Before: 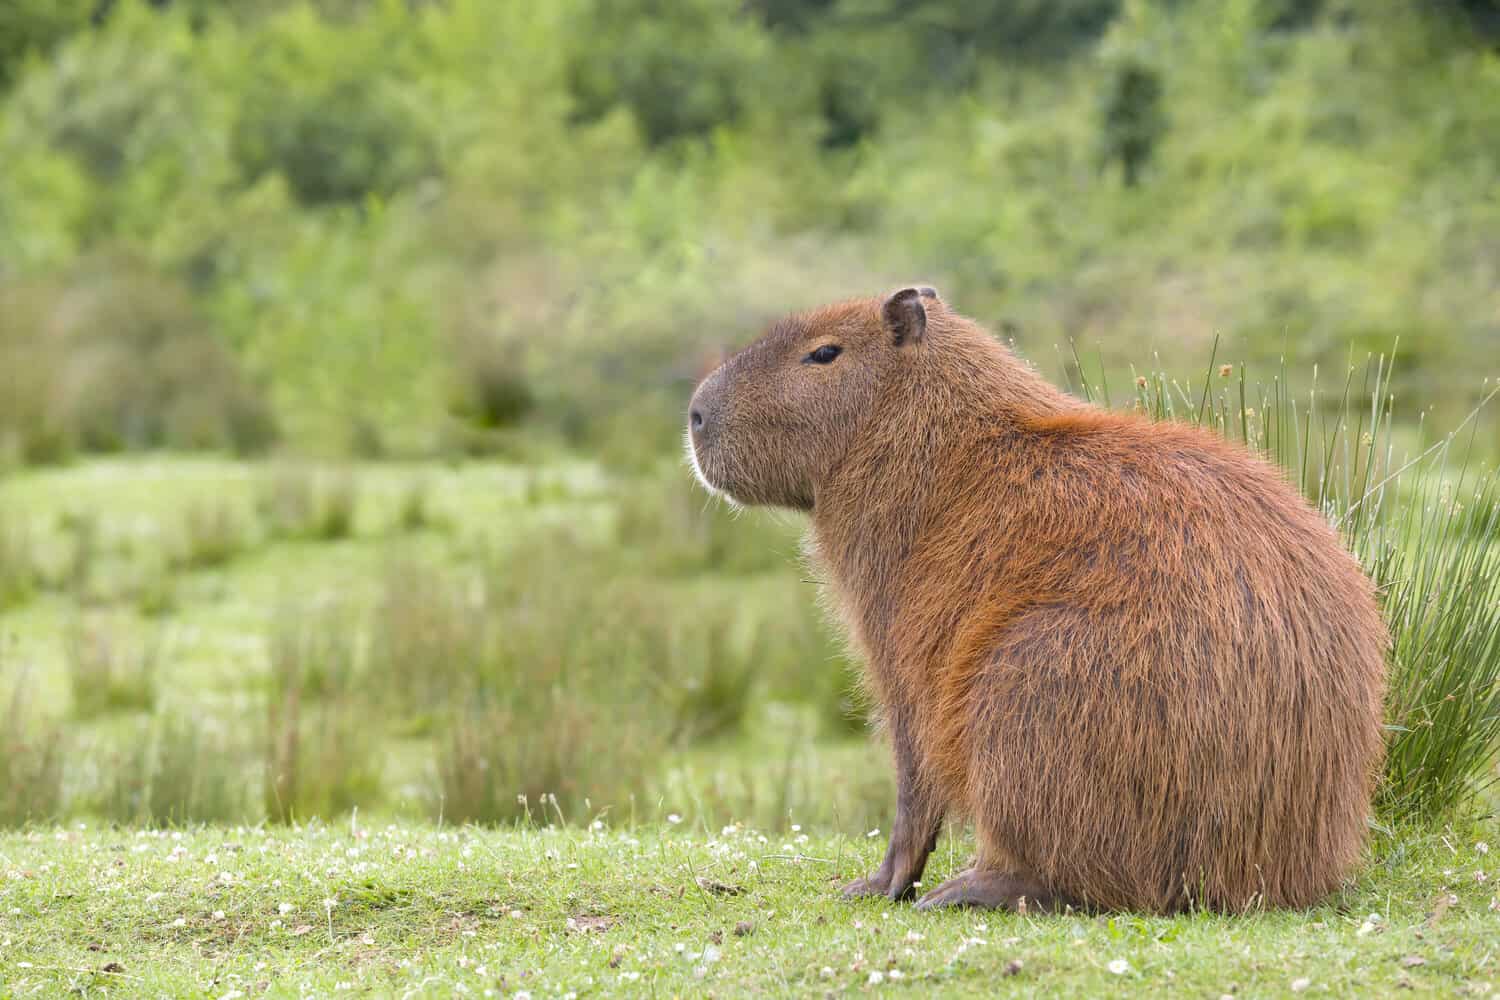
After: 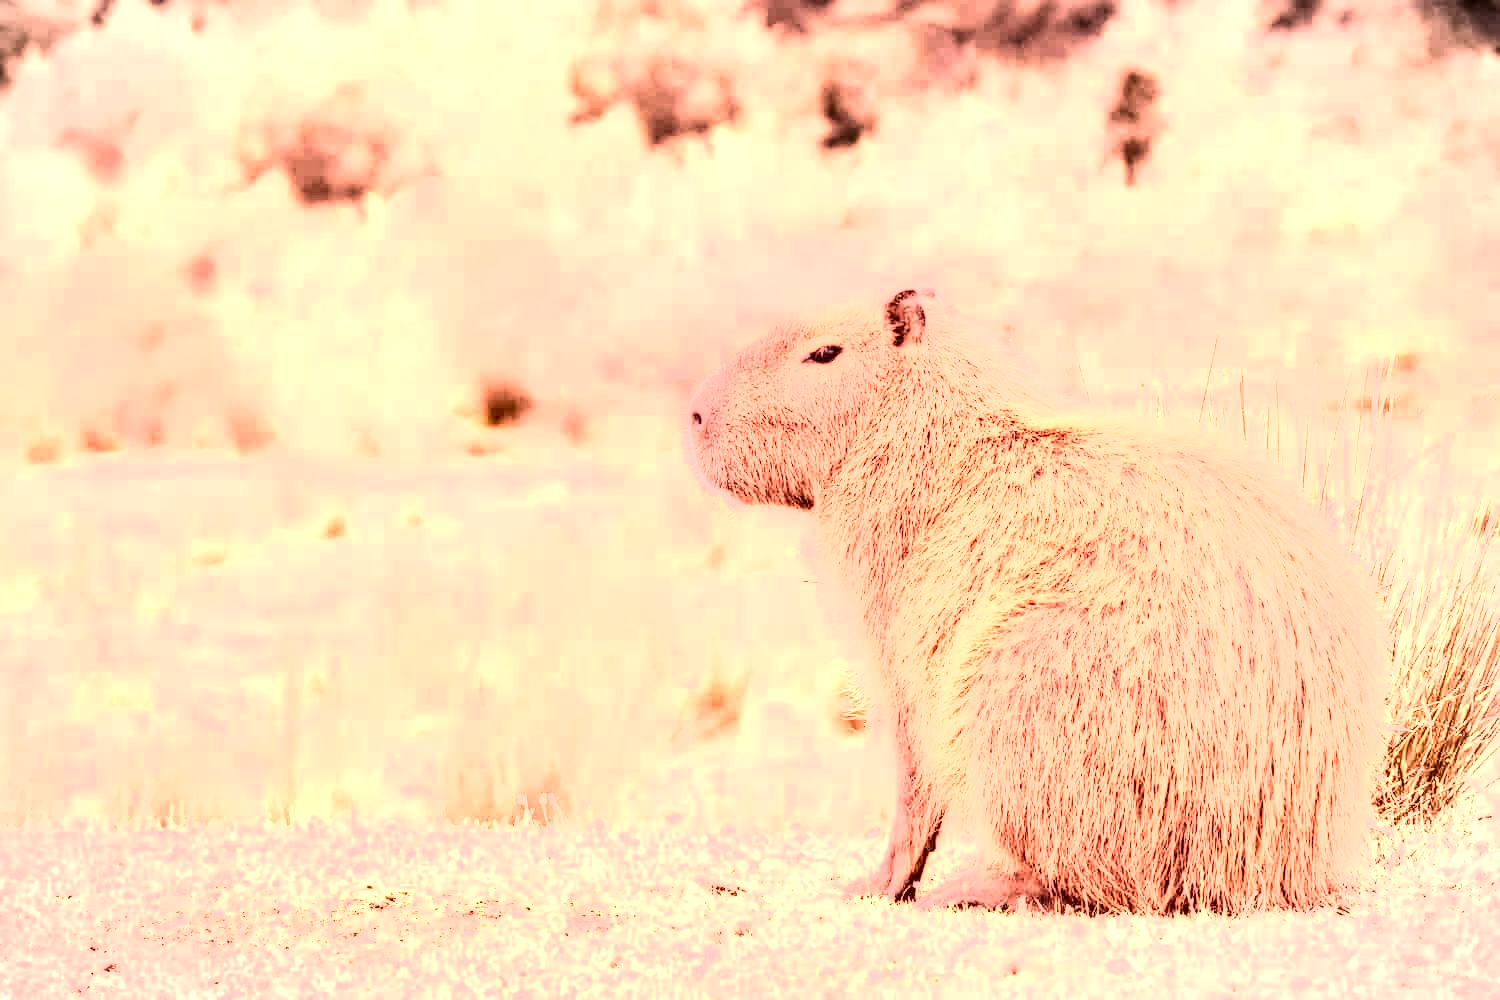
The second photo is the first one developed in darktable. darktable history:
shadows and highlights: shadows 37.27, highlights -28.18, soften with gaussian
color zones: curves: ch0 [(0.018, 0.548) (0.224, 0.64) (0.425, 0.447) (0.675, 0.575) (0.732, 0.579)]; ch1 [(0.066, 0.487) (0.25, 0.5) (0.404, 0.43) (0.75, 0.421) (0.956, 0.421)]; ch2 [(0.044, 0.561) (0.215, 0.465) (0.399, 0.544) (0.465, 0.548) (0.614, 0.447) (0.724, 0.43) (0.882, 0.623) (0.956, 0.632)]
vignetting: fall-off start 100%, brightness -0.282, width/height ratio 1.31
basic adjustments: contrast 0.09, brightness 0.13, saturation -0.18, vibrance 0.21
white balance: red 2.526, blue 1.507
local contrast: highlights 19%, detail 186%
levels: levels [0, 0.48, 0.961]
tone curve: curves: ch0 [(0, 0.148) (0.191, 0.225) (0.39, 0.373) (0.669, 0.716) (0.847, 0.818) (1, 0.839)]
color balance: lift [1.001, 1.007, 1, 0.993], gamma [1.023, 1.026, 1.01, 0.974], gain [0.964, 1.059, 1.073, 0.927]
